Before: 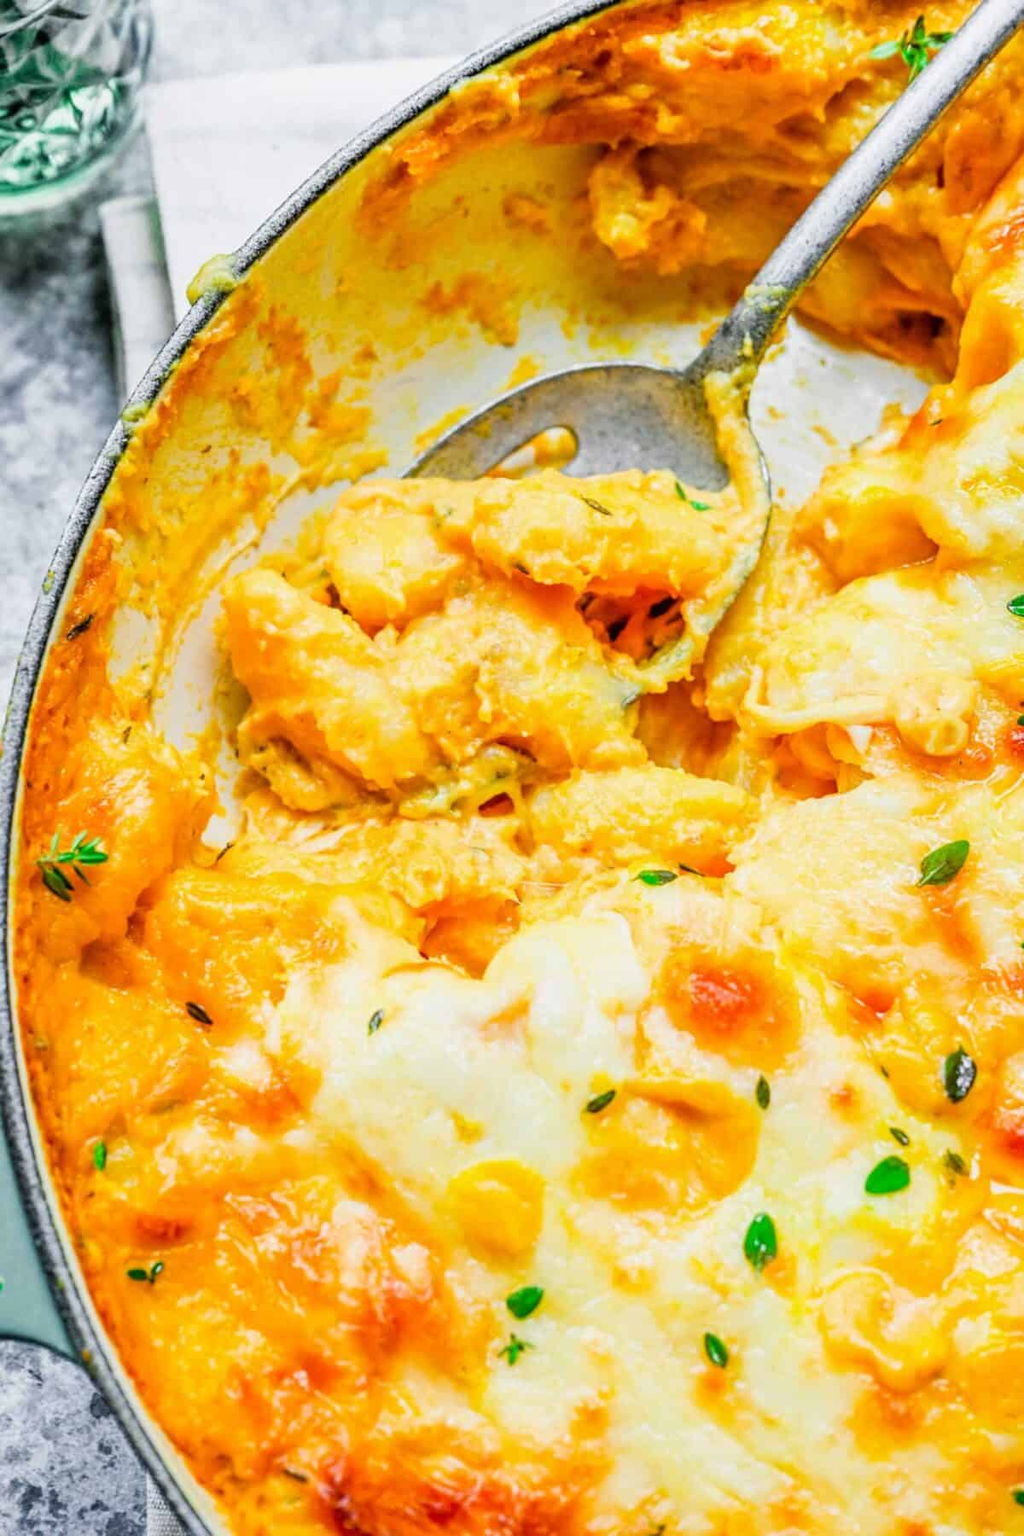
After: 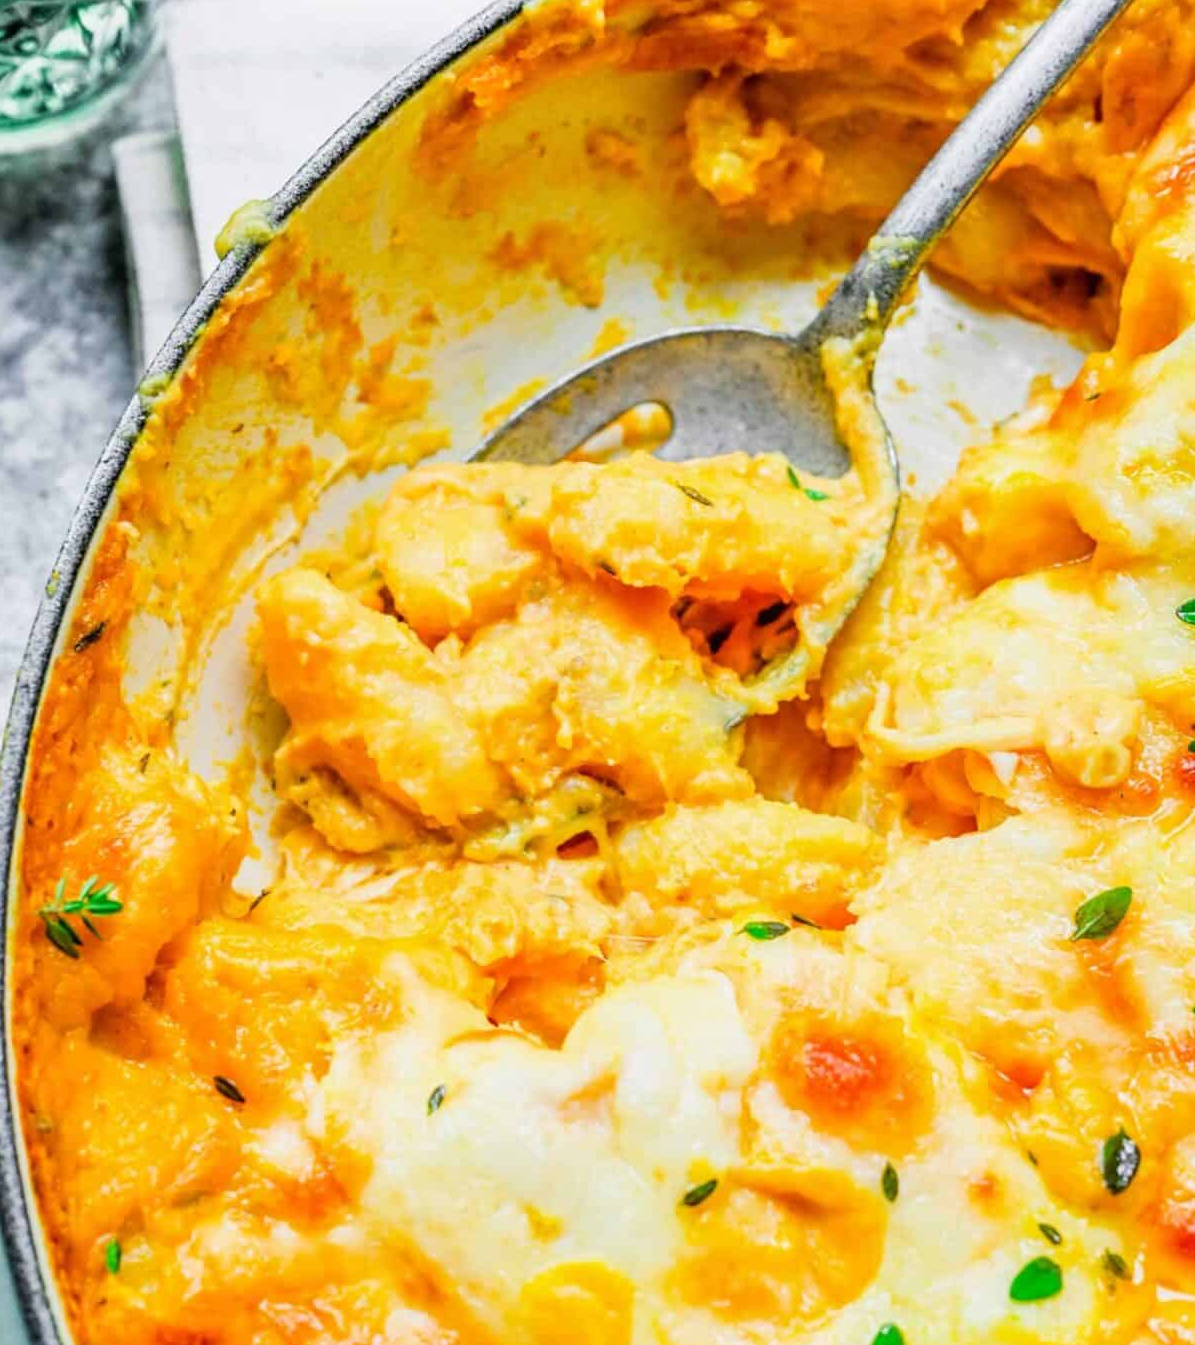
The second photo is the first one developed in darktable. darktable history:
crop: left 0.34%, top 5.476%, bottom 19.791%
